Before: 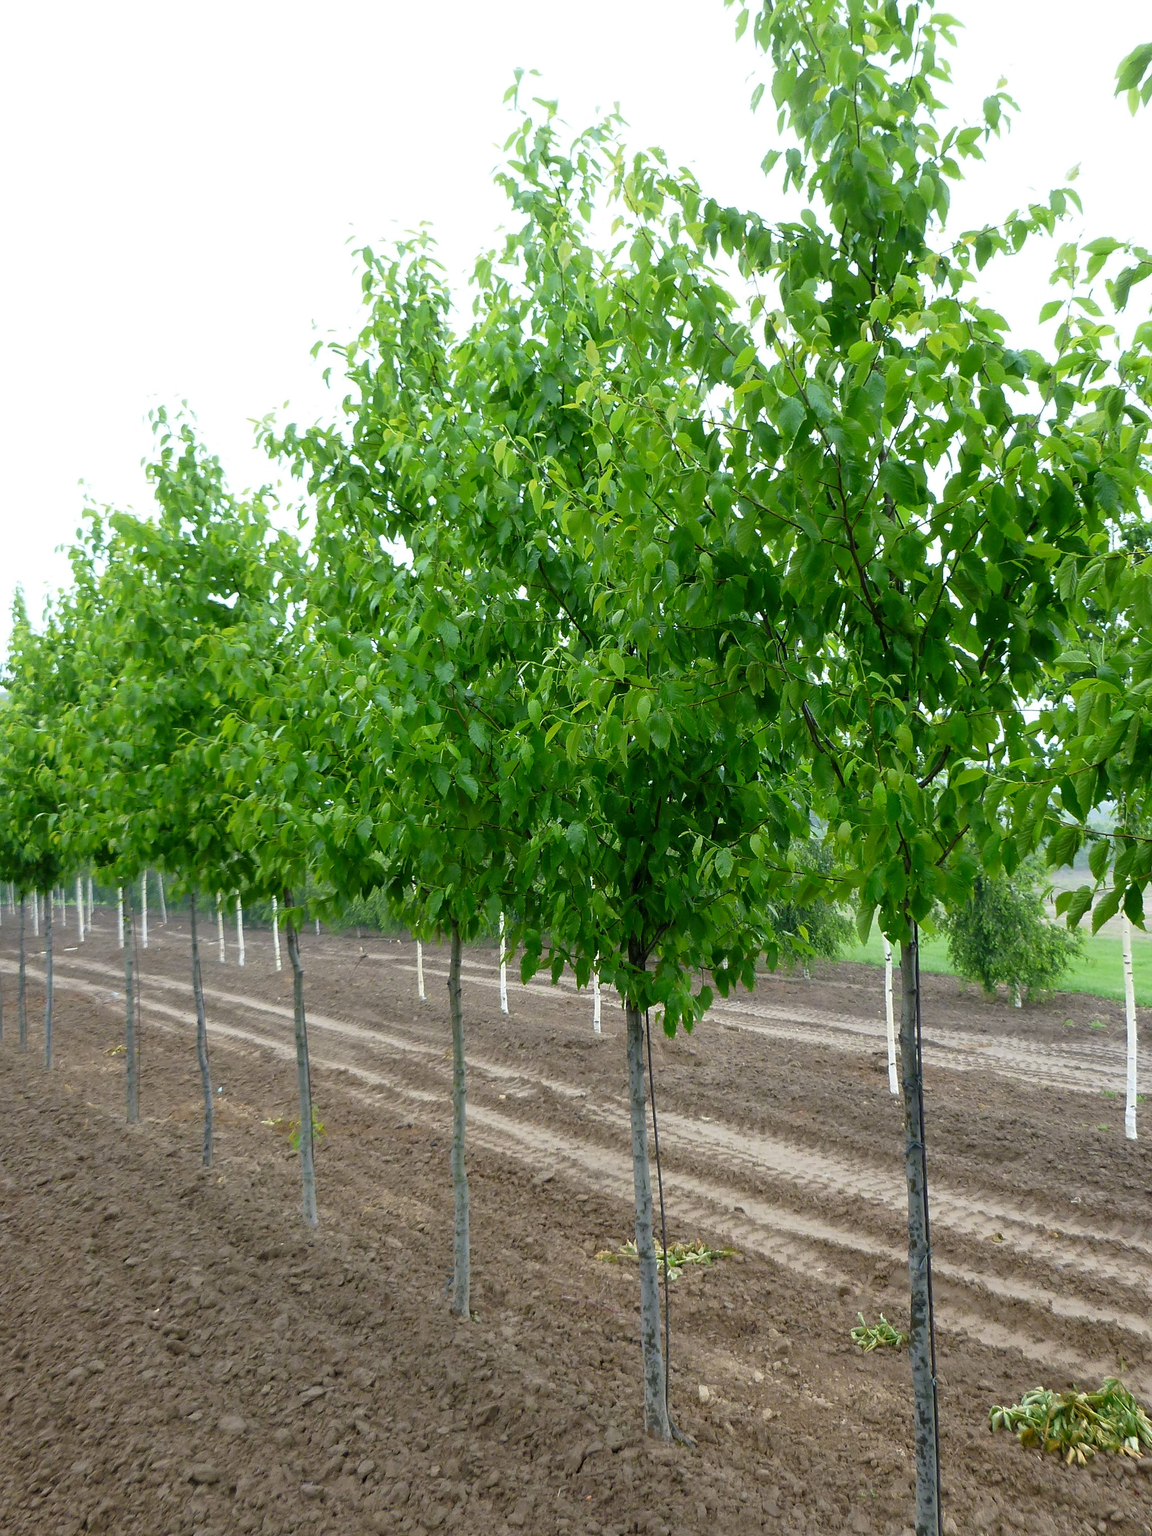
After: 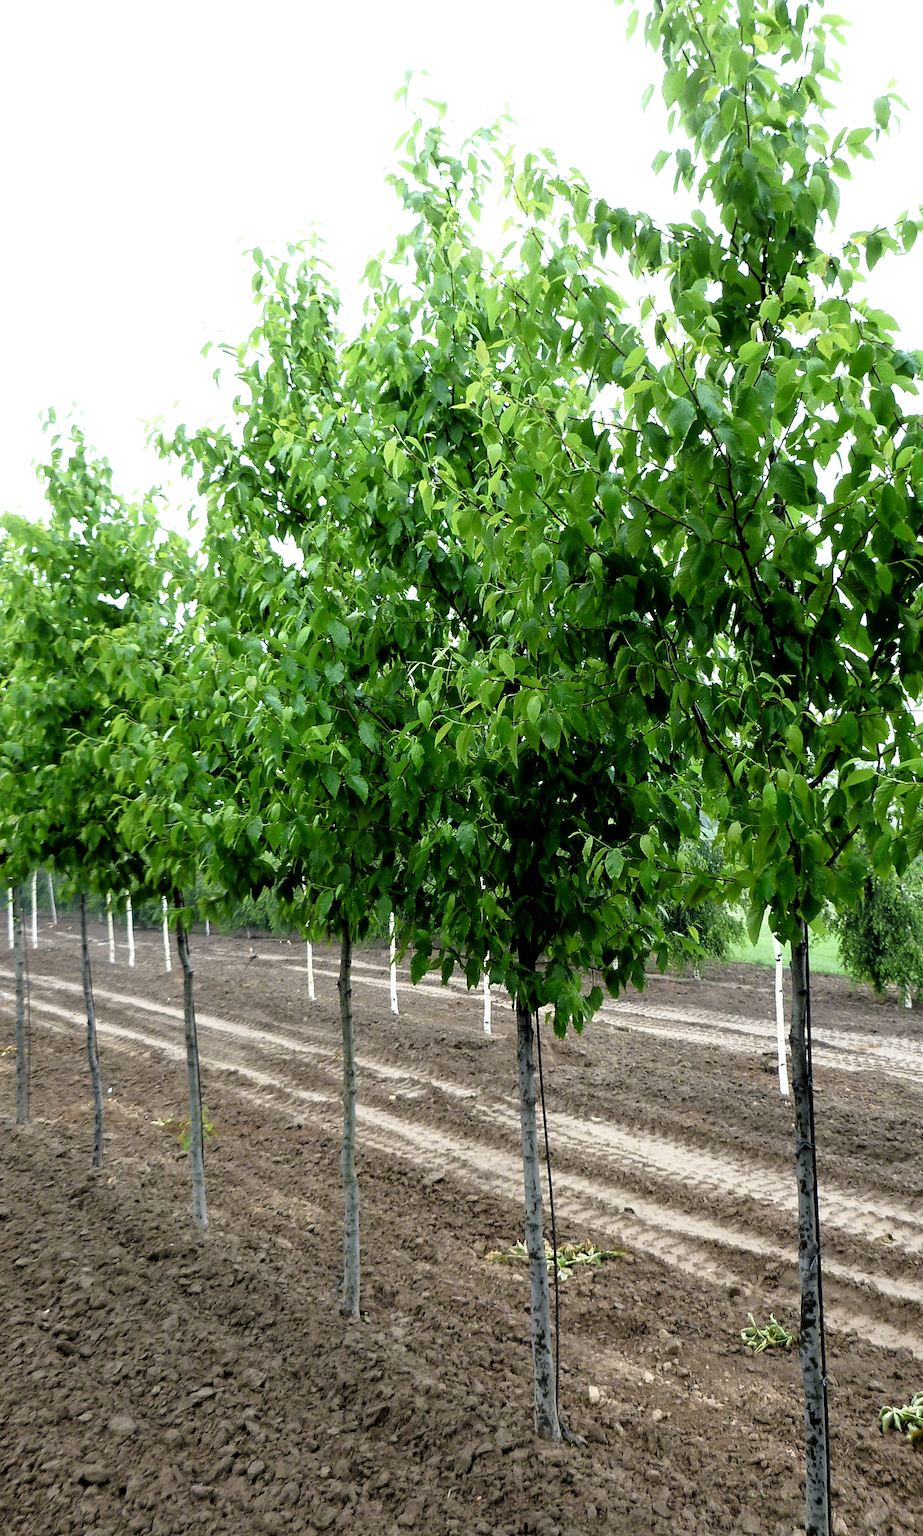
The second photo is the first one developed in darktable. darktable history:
filmic rgb: black relative exposure -3.63 EV, white relative exposure 2.16 EV, hardness 3.62
crop and rotate: left 9.597%, right 10.195%
